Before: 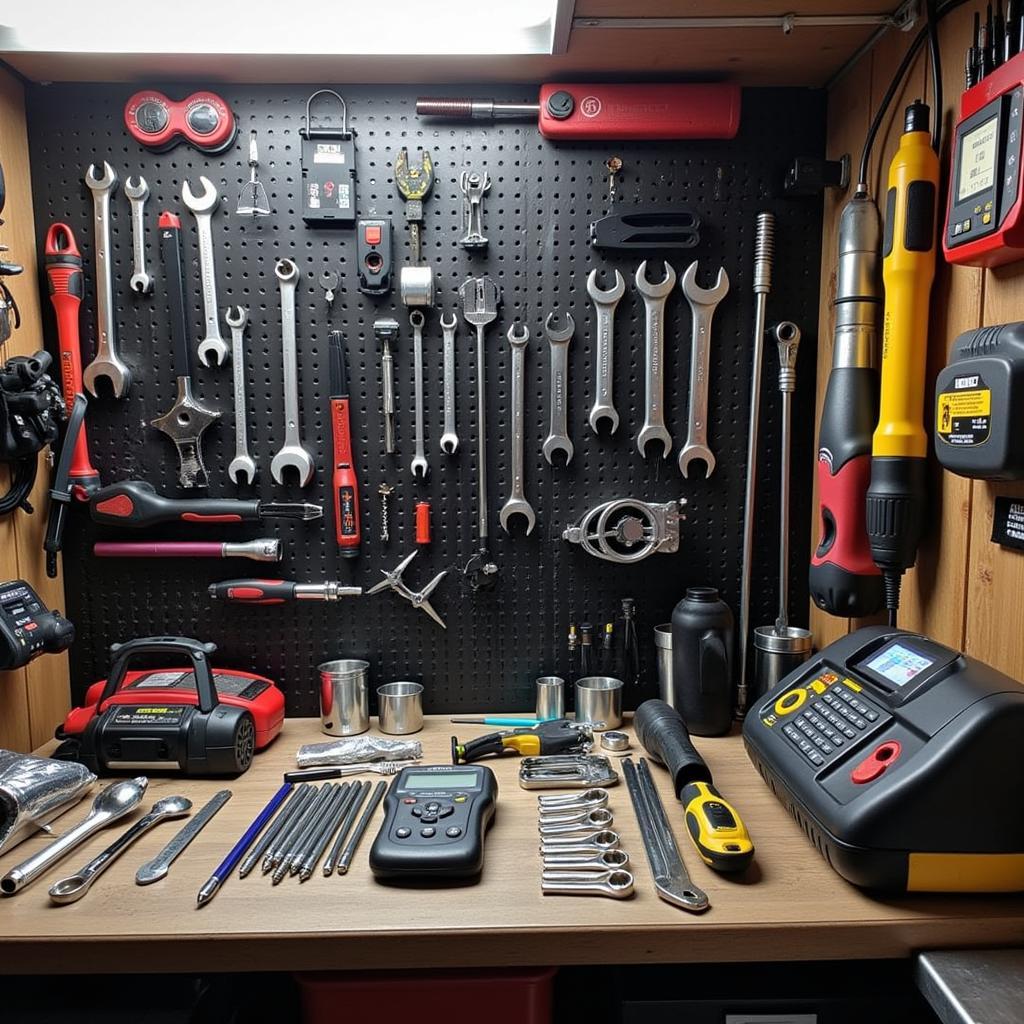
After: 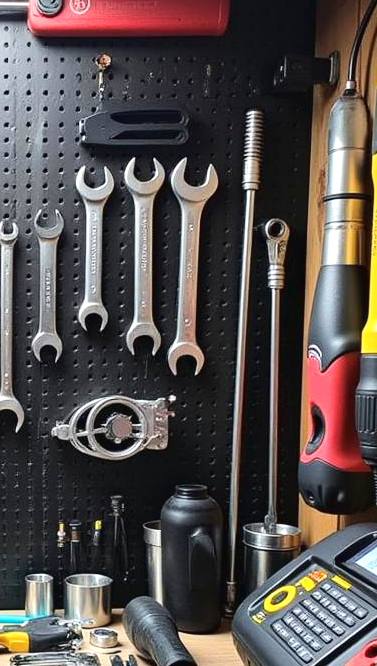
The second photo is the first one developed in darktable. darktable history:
tone curve: curves: ch0 [(0, 0.018) (0.036, 0.038) (0.15, 0.131) (0.27, 0.247) (0.545, 0.561) (0.761, 0.761) (1, 0.919)]; ch1 [(0, 0) (0.179, 0.173) (0.322, 0.32) (0.429, 0.431) (0.502, 0.5) (0.519, 0.522) (0.562, 0.588) (0.625, 0.67) (0.711, 0.745) (1, 1)]; ch2 [(0, 0) (0.29, 0.295) (0.404, 0.436) (0.497, 0.499) (0.521, 0.523) (0.561, 0.605) (0.657, 0.655) (0.712, 0.764) (1, 1)], color space Lab, linked channels, preserve colors none
exposure: black level correction 0, exposure 0.948 EV, compensate highlight preservation false
crop and rotate: left 49.923%, top 10.115%, right 13.256%, bottom 24.768%
